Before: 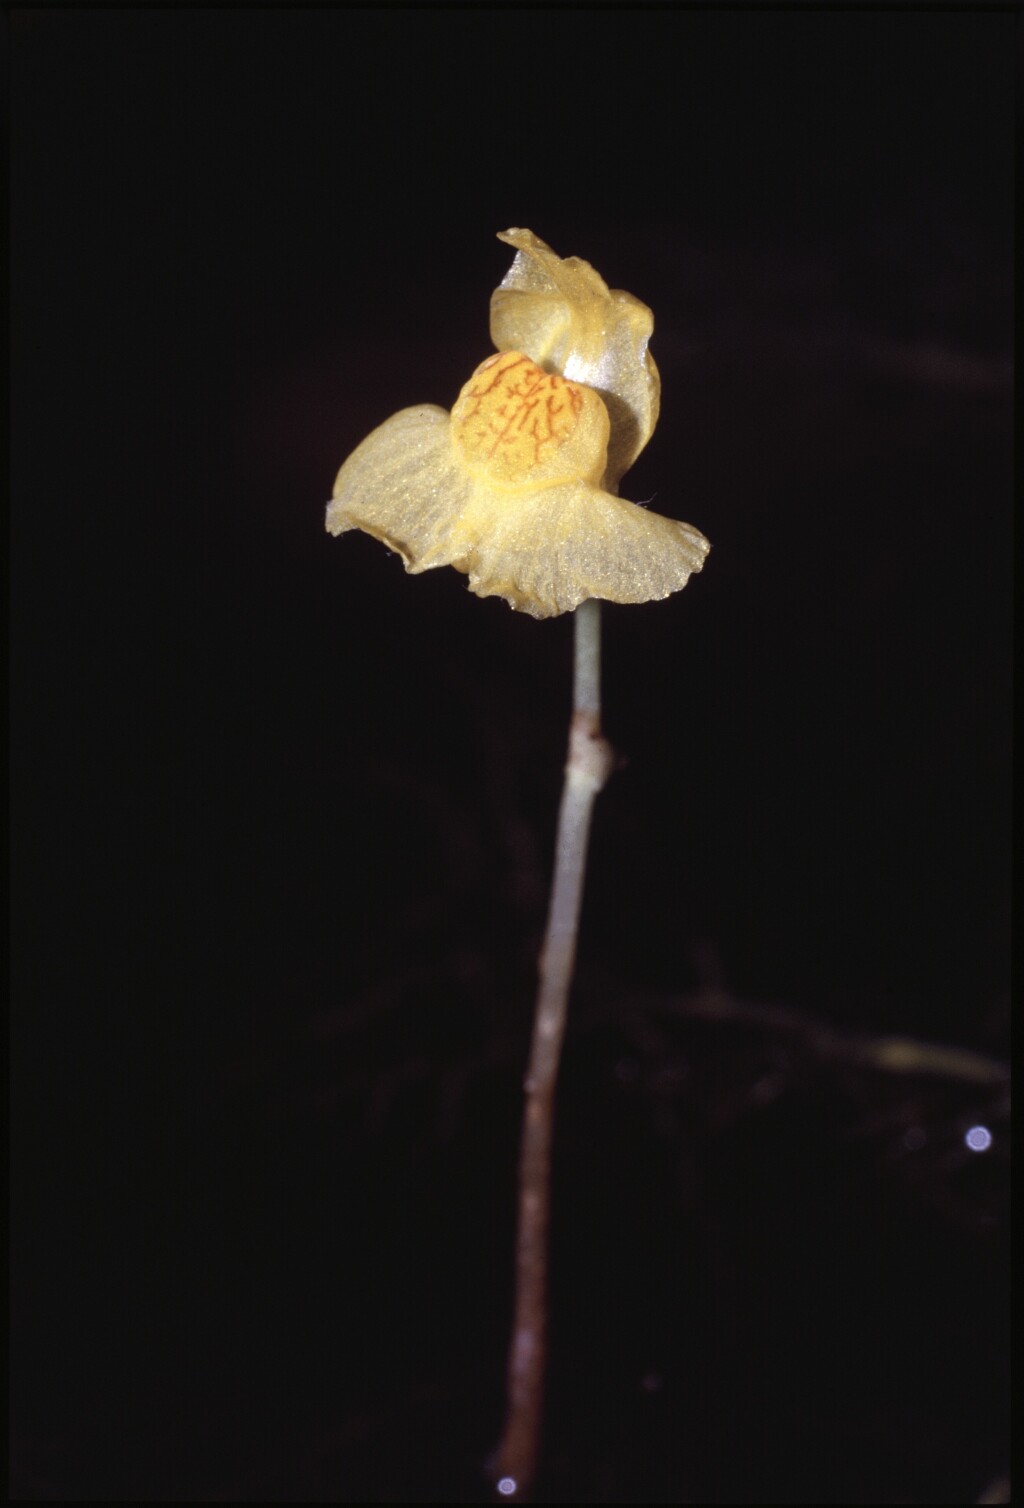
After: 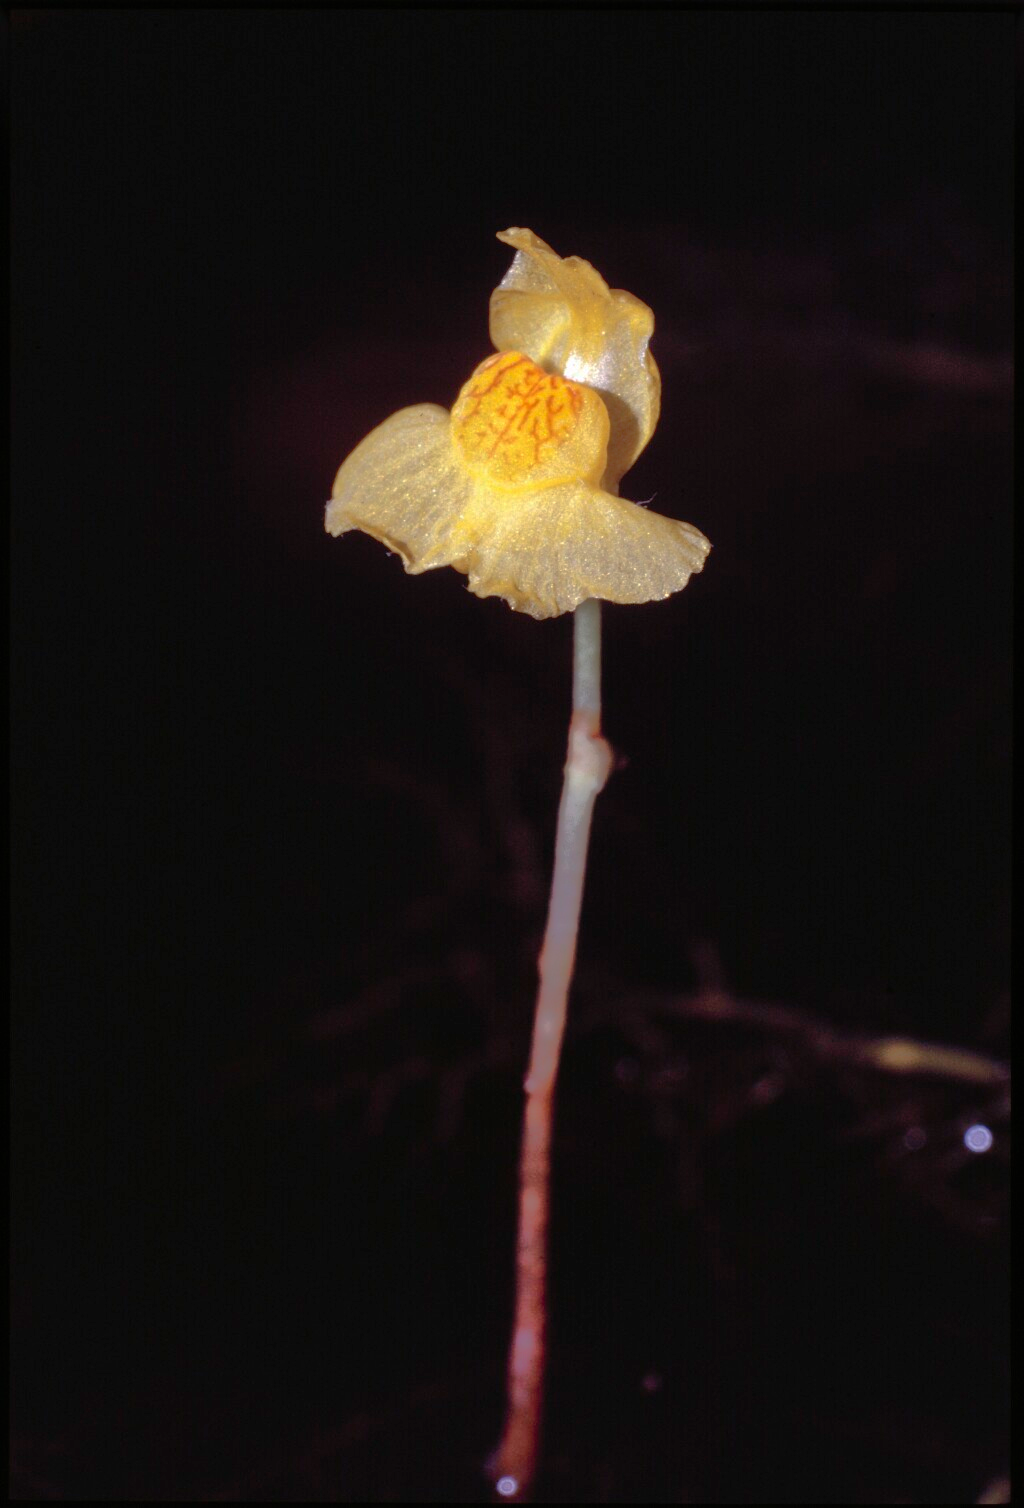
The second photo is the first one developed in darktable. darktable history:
shadows and highlights: highlights color adjustment 78.71%
